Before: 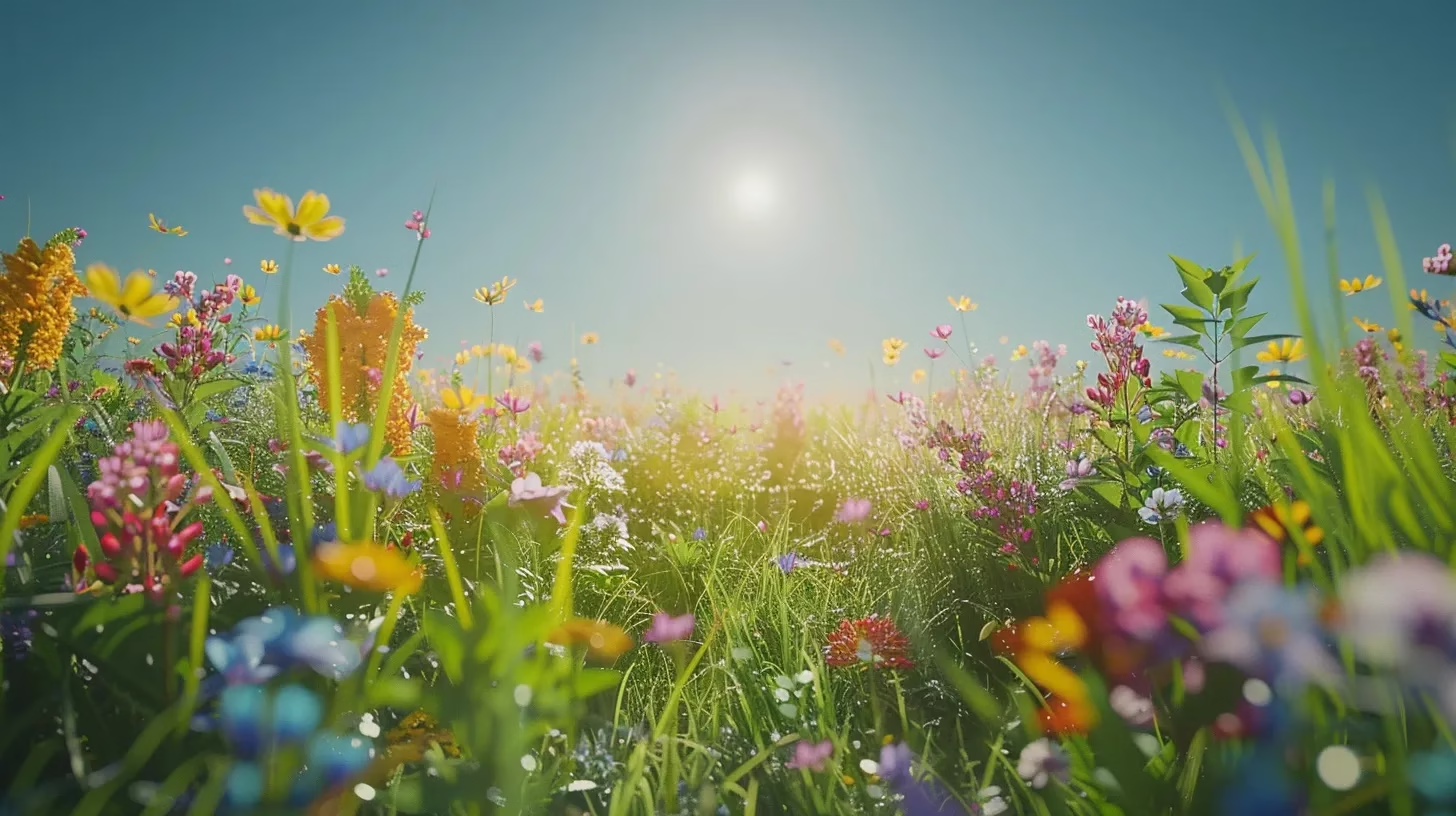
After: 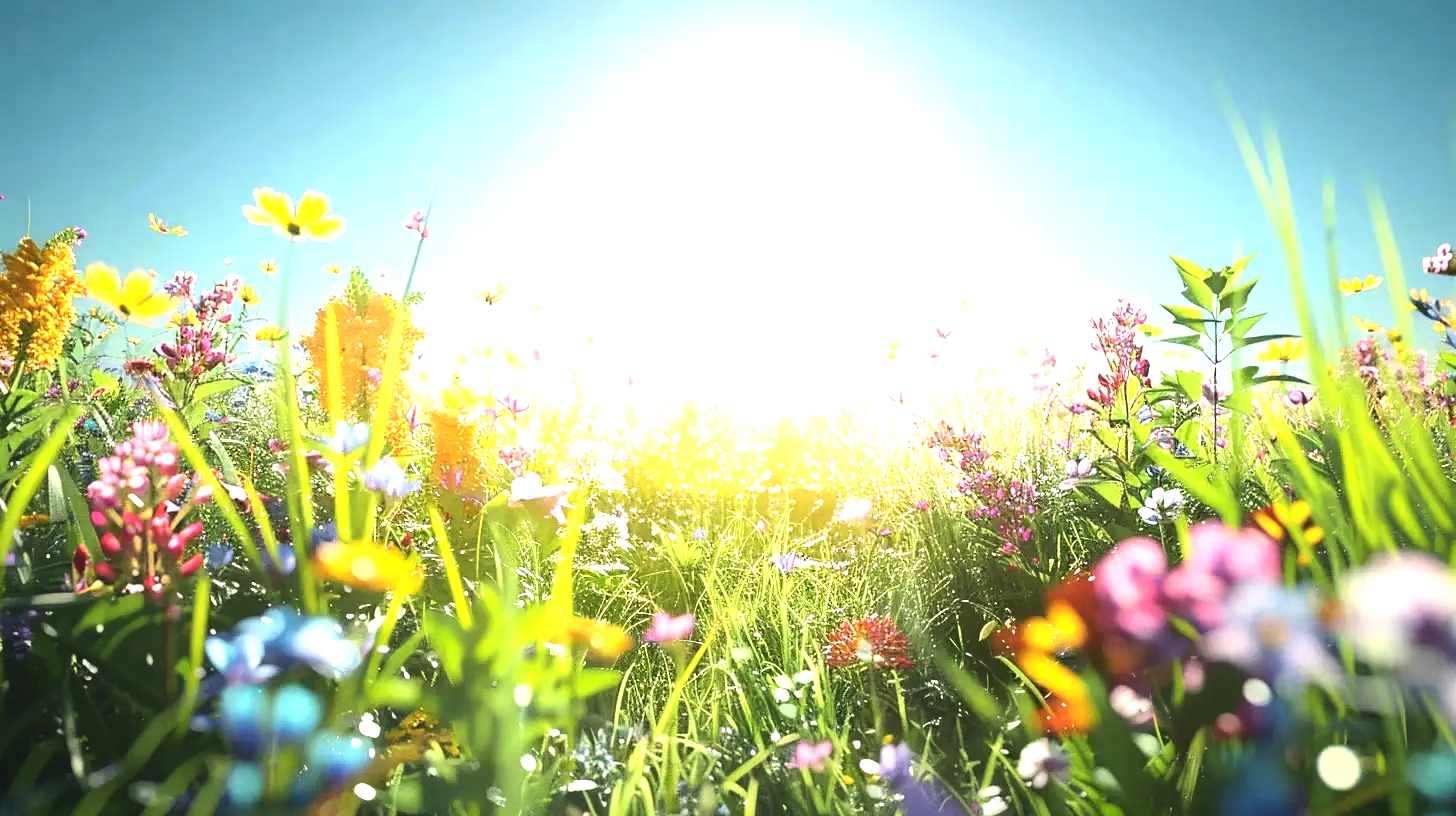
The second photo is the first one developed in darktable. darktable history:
exposure: exposure 0.74 EV, compensate highlight preservation false
tone equalizer: -8 EV -1.08 EV, -7 EV -1.01 EV, -6 EV -0.867 EV, -5 EV -0.578 EV, -3 EV 0.578 EV, -2 EV 0.867 EV, -1 EV 1.01 EV, +0 EV 1.08 EV, edges refinement/feathering 500, mask exposure compensation -1.57 EV, preserve details no
